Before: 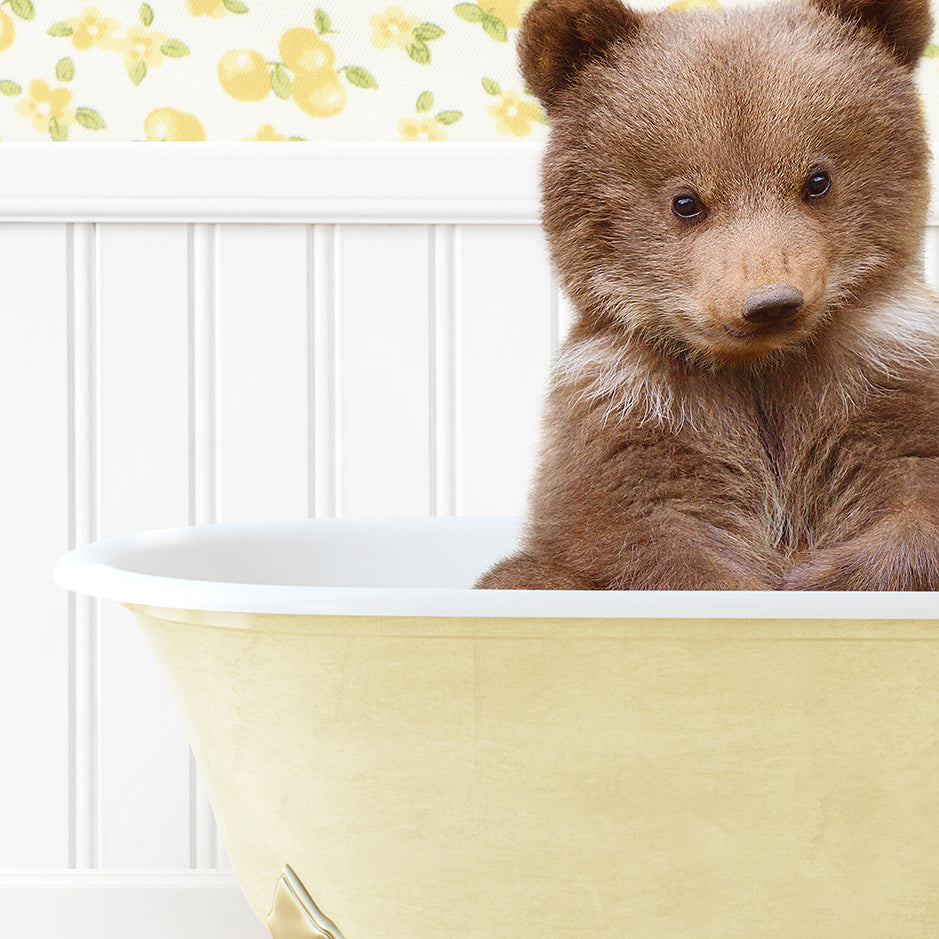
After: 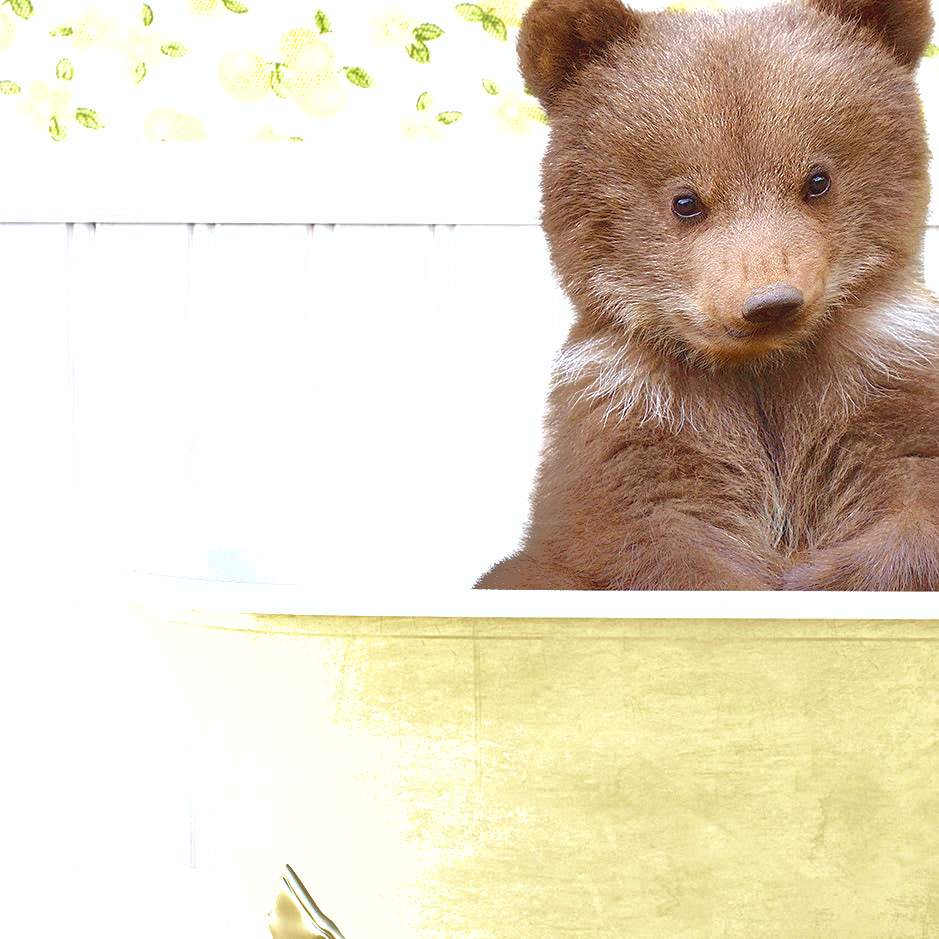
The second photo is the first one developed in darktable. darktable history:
exposure: black level correction 0.001, exposure 0.5 EV, compensate exposure bias true, compensate highlight preservation false
white balance: red 0.974, blue 1.044
shadows and highlights: highlights -60
